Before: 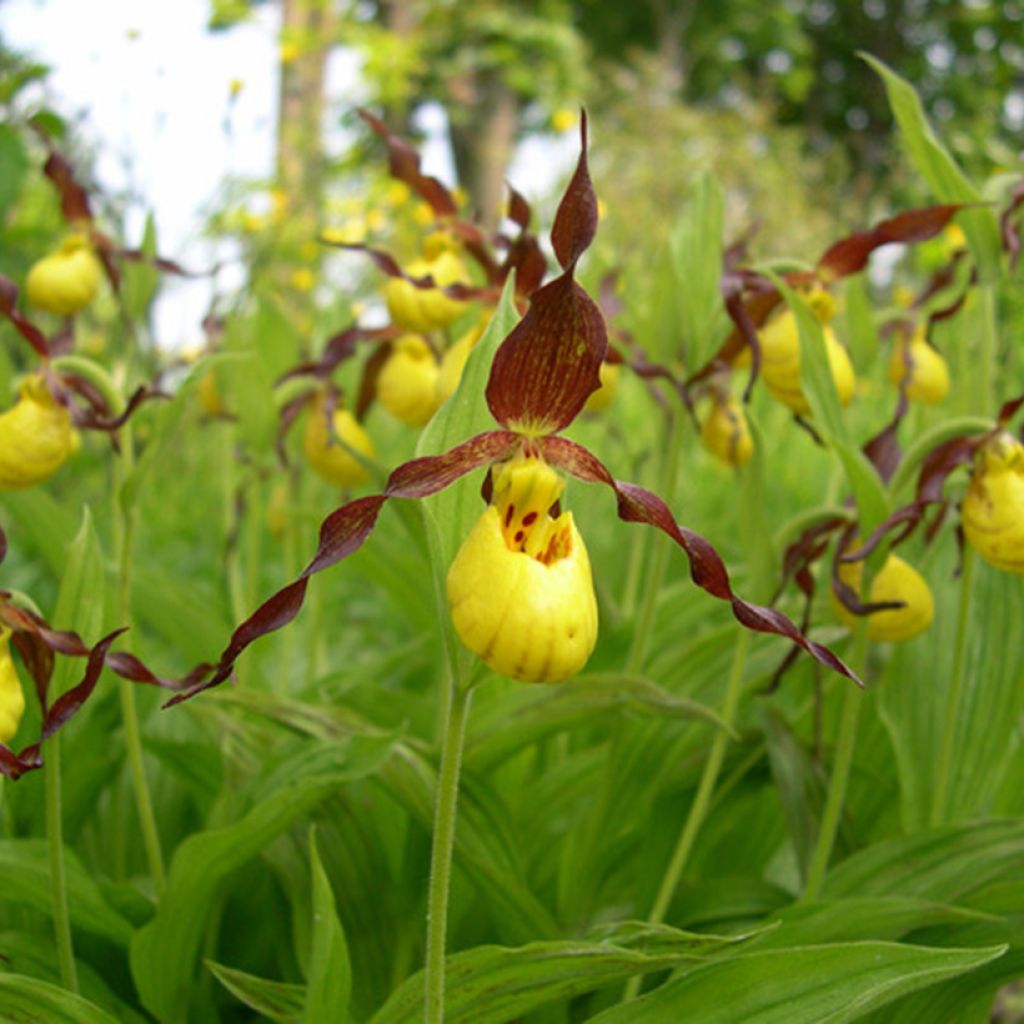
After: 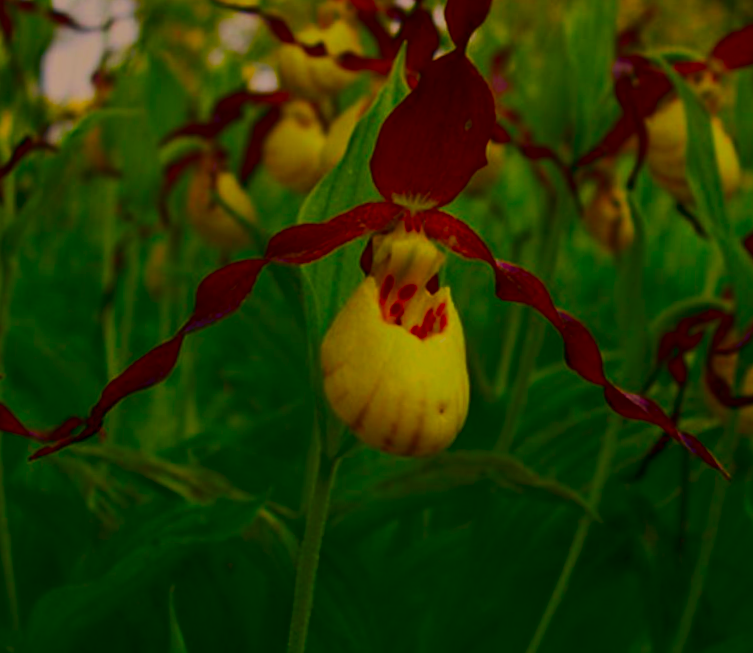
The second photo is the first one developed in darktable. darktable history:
contrast brightness saturation: brightness -1, saturation 1
crop and rotate: angle -3.37°, left 9.79%, top 20.73%, right 12.42%, bottom 11.82%
color balance rgb: shadows lift › chroma 5.41%, shadows lift › hue 240°, highlights gain › chroma 3.74%, highlights gain › hue 60°, saturation formula JzAzBz (2021)
shadows and highlights: shadows 32, highlights -32, soften with gaussian
filmic rgb: black relative exposure -7.65 EV, white relative exposure 4.56 EV, hardness 3.61, color science v6 (2022)
tone equalizer: on, module defaults
